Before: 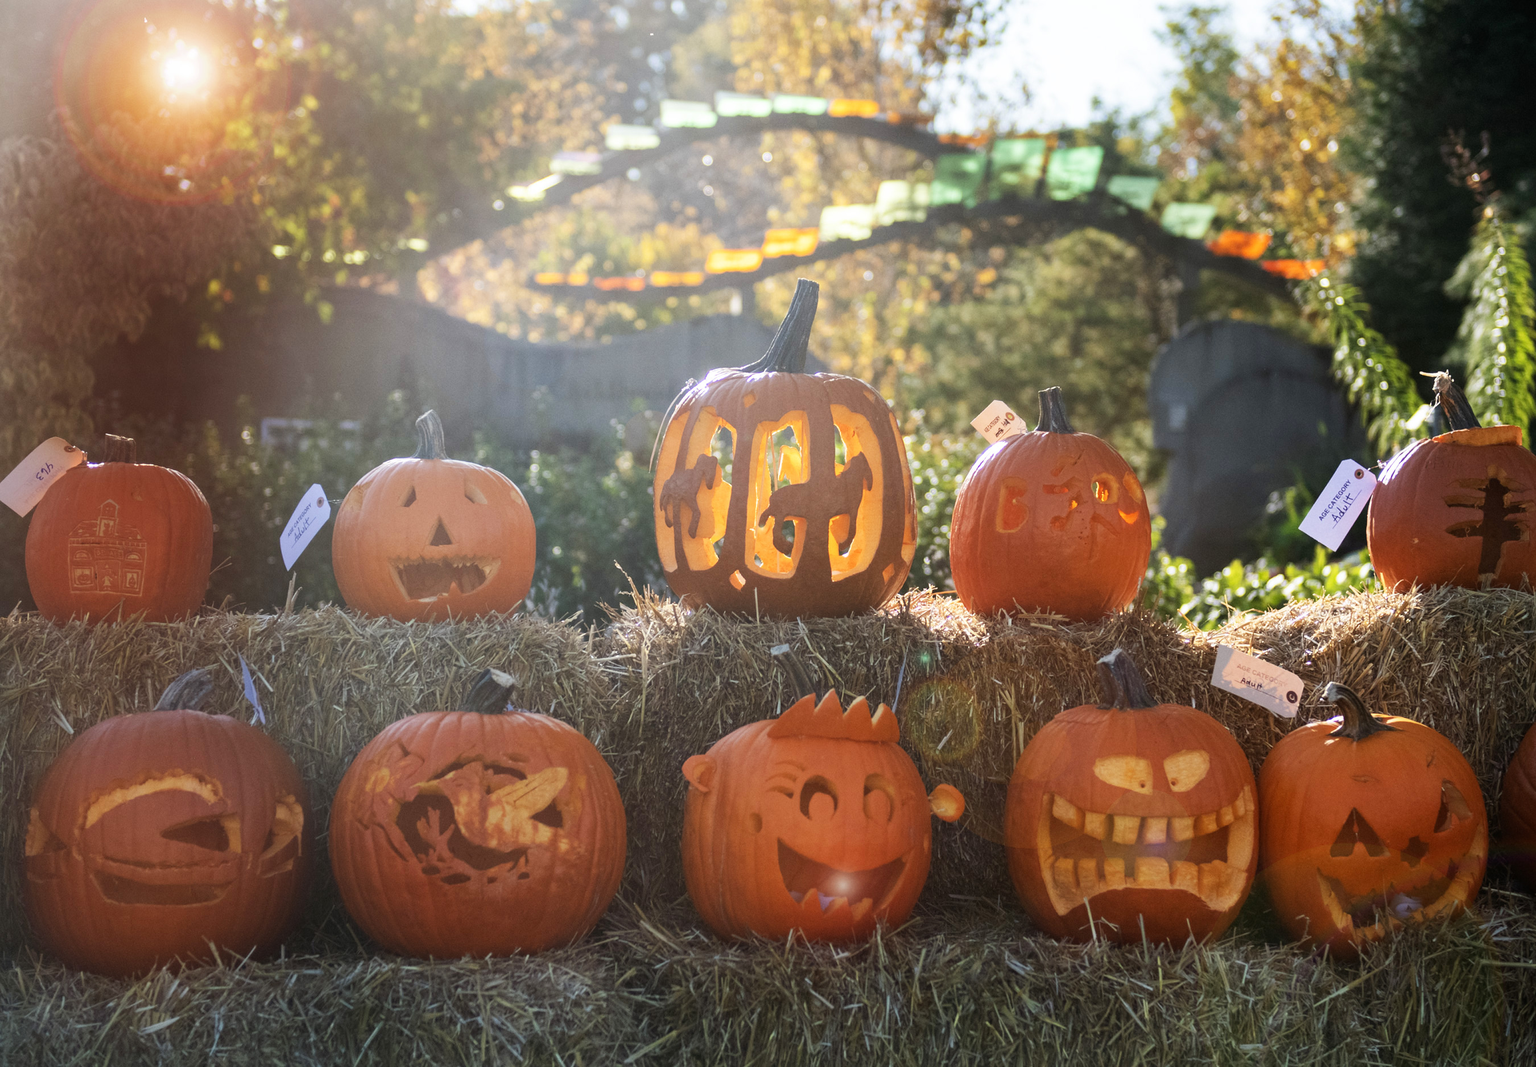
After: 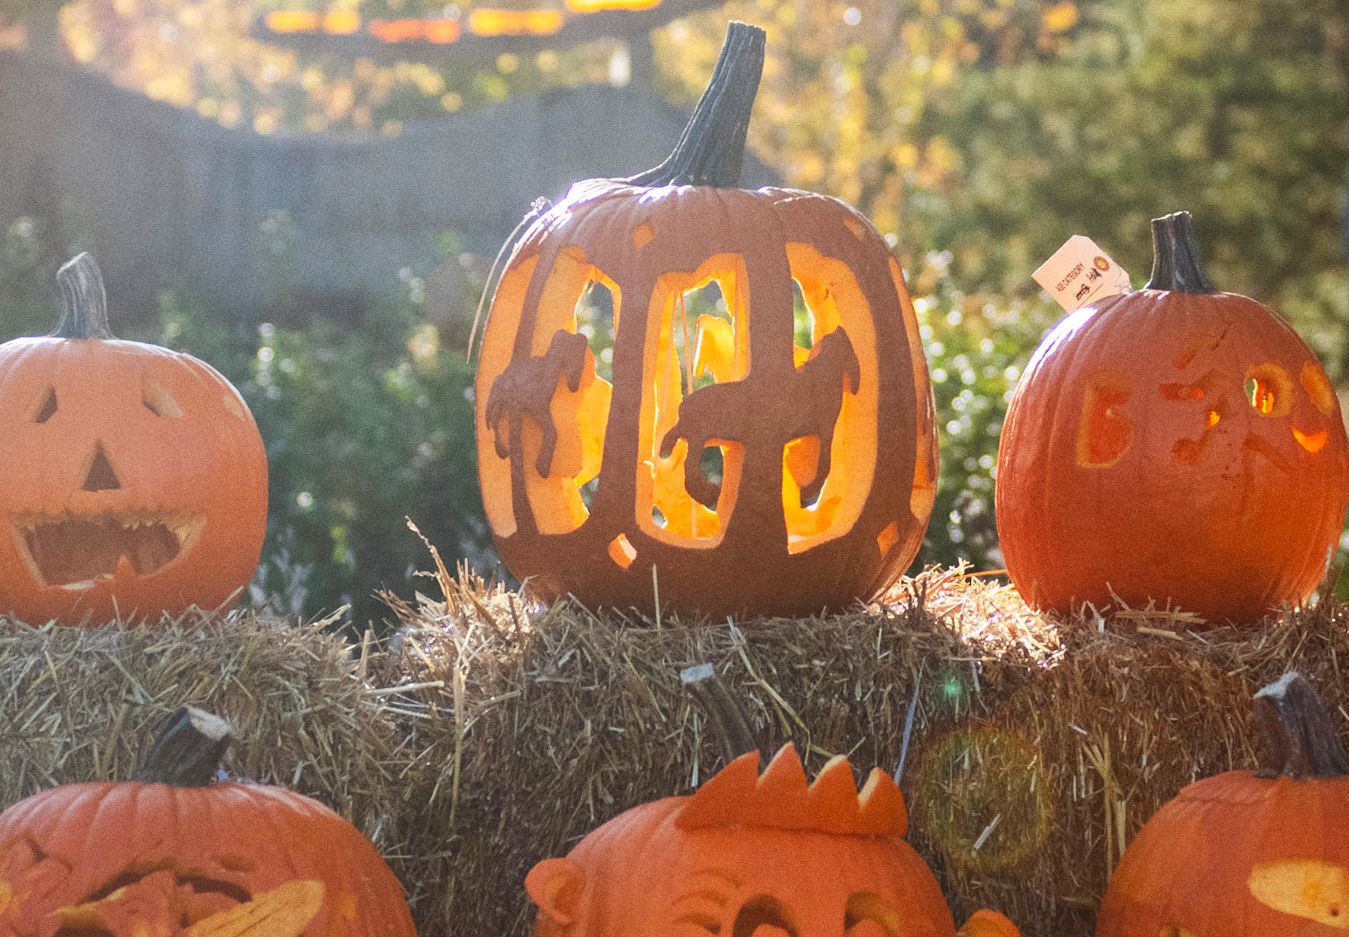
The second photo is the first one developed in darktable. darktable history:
grain: coarseness 0.09 ISO
crop: left 25%, top 25%, right 25%, bottom 25%
